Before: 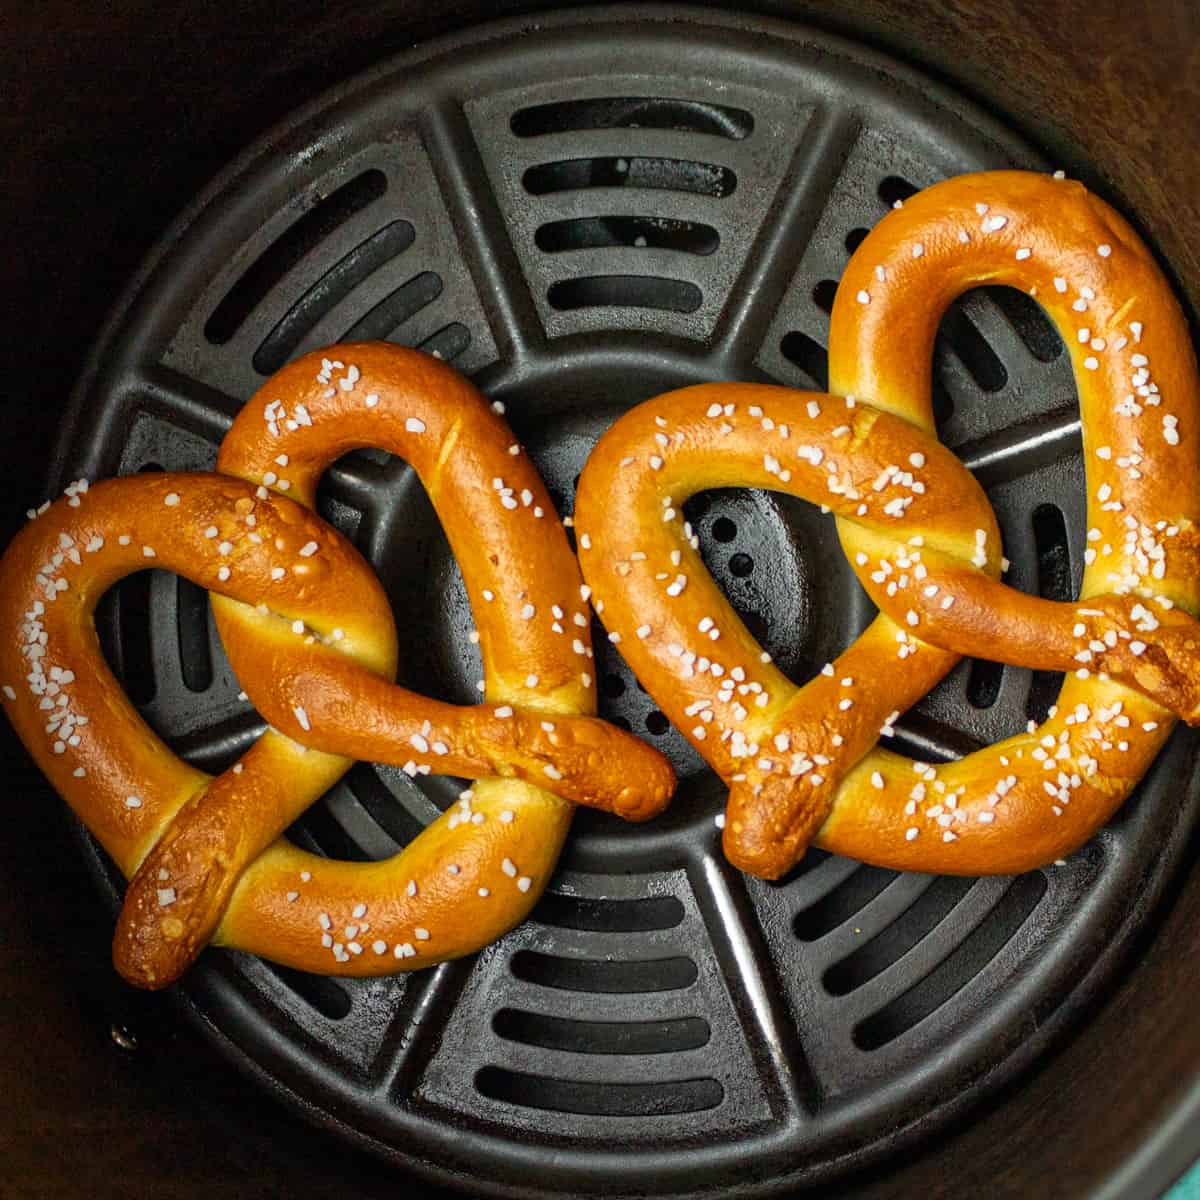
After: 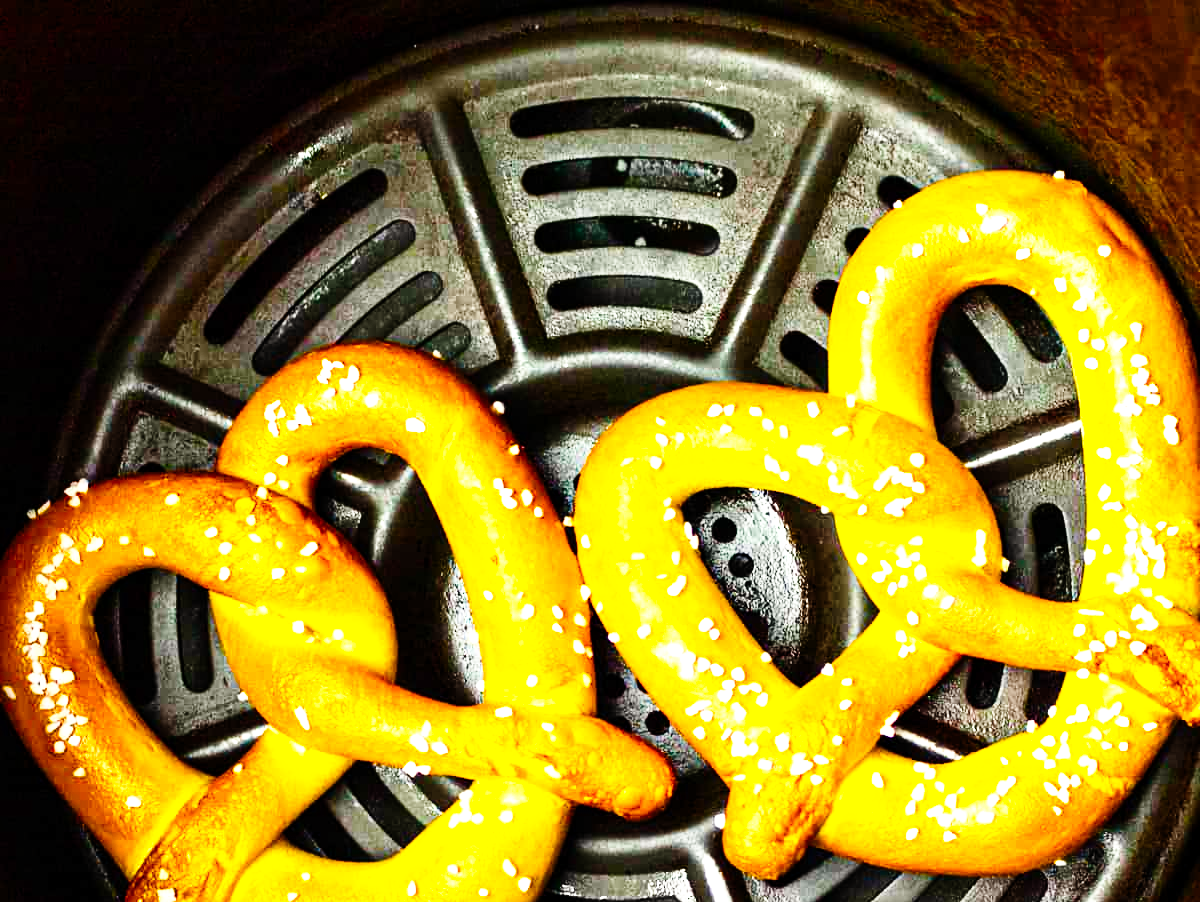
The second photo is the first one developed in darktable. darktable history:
shadows and highlights: shadows -23.47, highlights 44.58, soften with gaussian
exposure: black level correction 0.001, exposure 0.499 EV, compensate highlight preservation false
crop: bottom 24.831%
color balance rgb: power › chroma 0.273%, power › hue 63.02°, highlights gain › luminance 6.036%, highlights gain › chroma 1.261%, highlights gain › hue 87.55°, linear chroma grading › global chroma 15.48%, perceptual saturation grading › global saturation 36.793%, perceptual saturation grading › shadows 34.757%
base curve: curves: ch0 [(0, 0) (0.008, 0.007) (0.022, 0.029) (0.048, 0.089) (0.092, 0.197) (0.191, 0.399) (0.275, 0.534) (0.357, 0.65) (0.477, 0.78) (0.542, 0.833) (0.799, 0.973) (1, 1)], preserve colors none
tone equalizer: -8 EV -1.04 EV, -7 EV -0.985 EV, -6 EV -0.871 EV, -5 EV -0.617 EV, -3 EV 0.582 EV, -2 EV 0.896 EV, -1 EV 1 EV, +0 EV 1.06 EV, edges refinement/feathering 500, mask exposure compensation -1.57 EV, preserve details no
